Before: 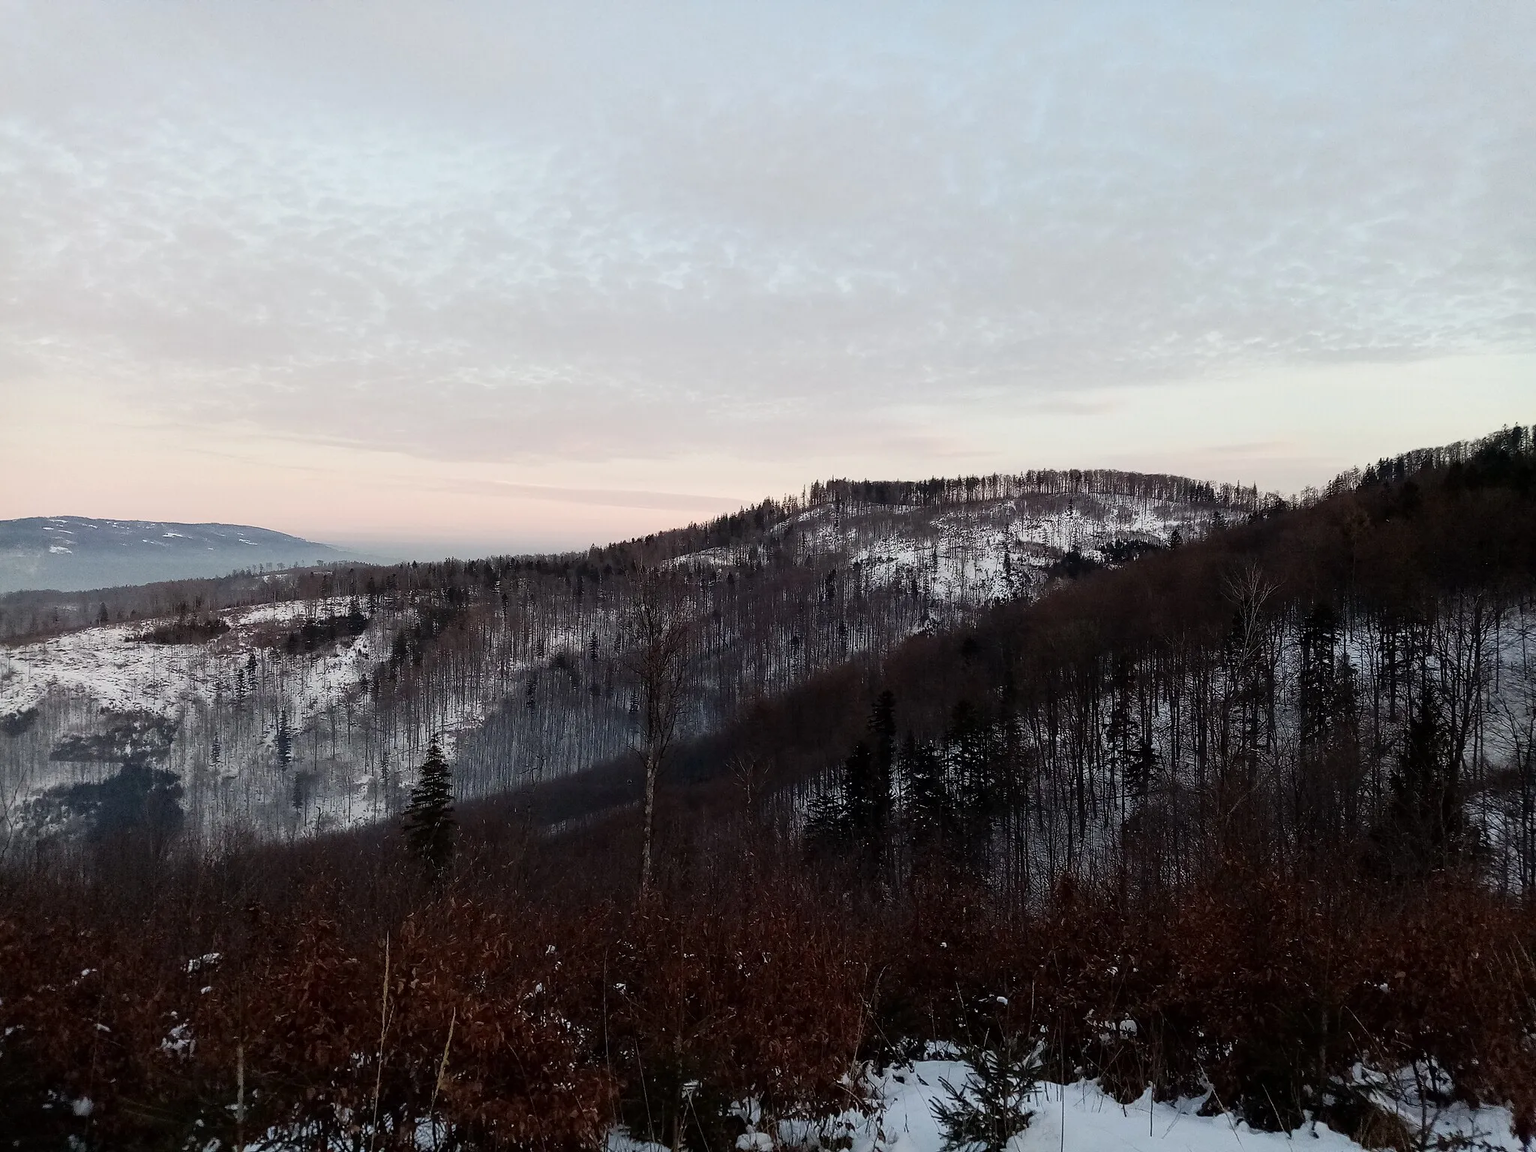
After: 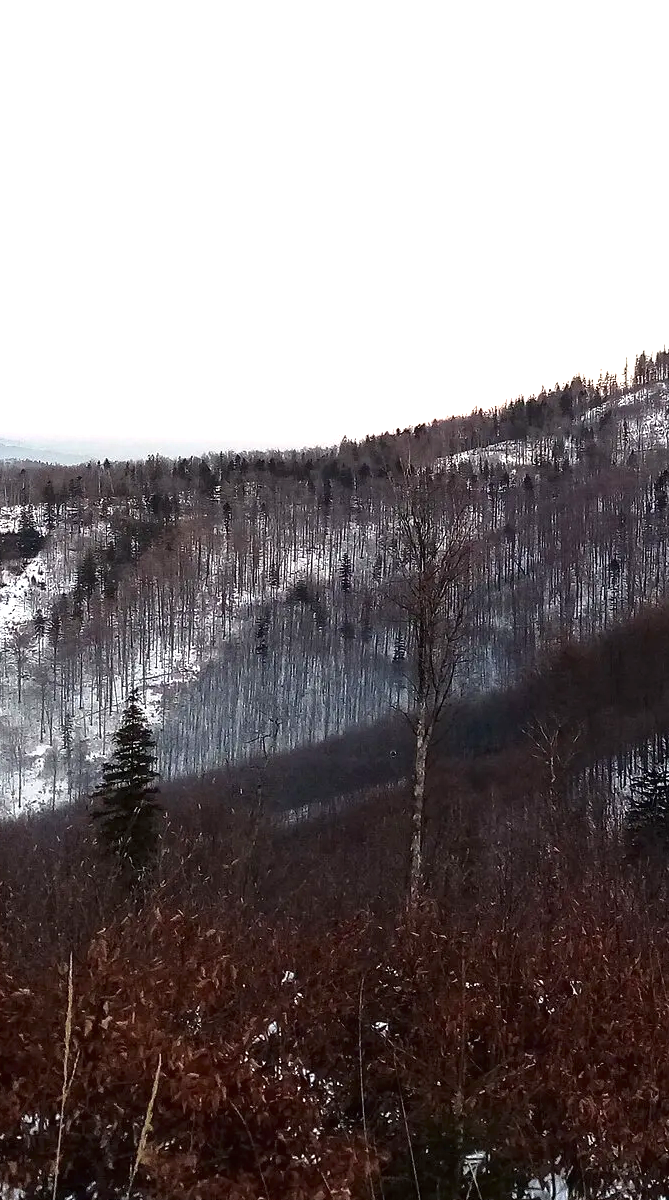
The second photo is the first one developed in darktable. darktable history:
tone equalizer: edges refinement/feathering 500, mask exposure compensation -1.57 EV, preserve details no
crop and rotate: left 21.782%, top 18.847%, right 45.527%, bottom 2.977%
exposure: black level correction 0, exposure 1.103 EV, compensate exposure bias true, compensate highlight preservation false
